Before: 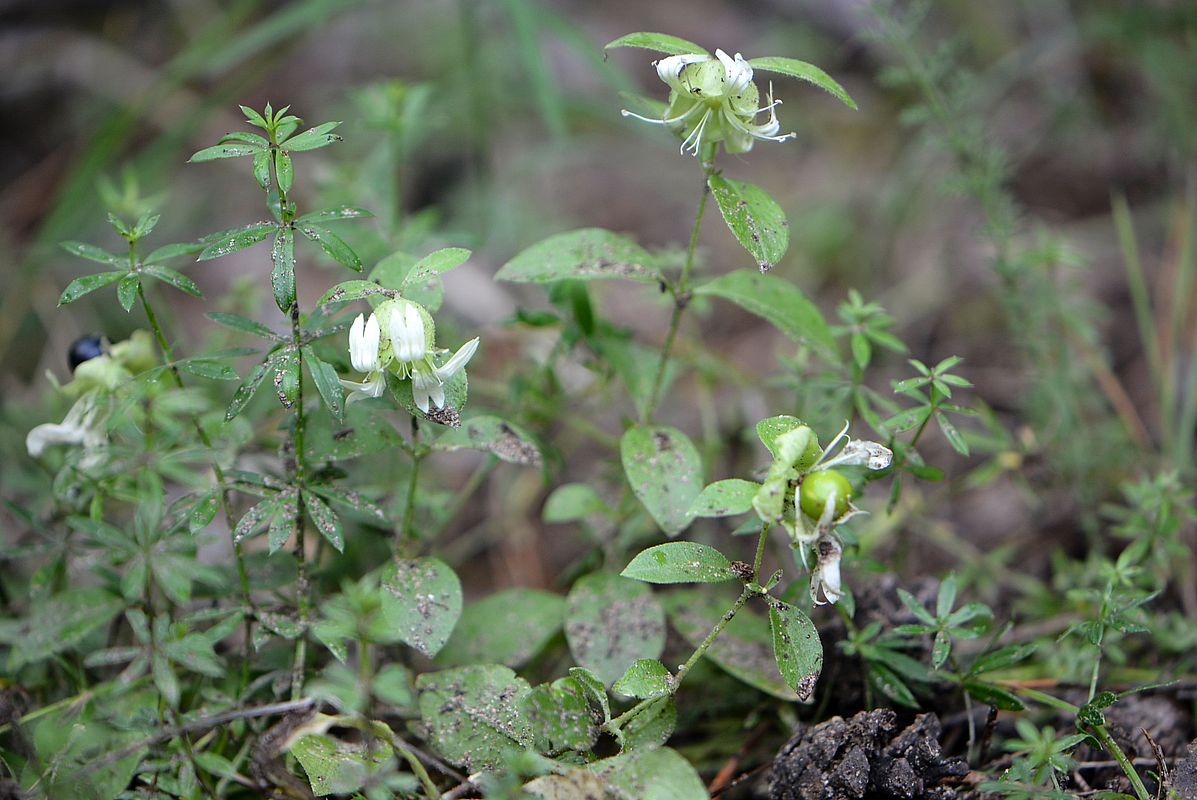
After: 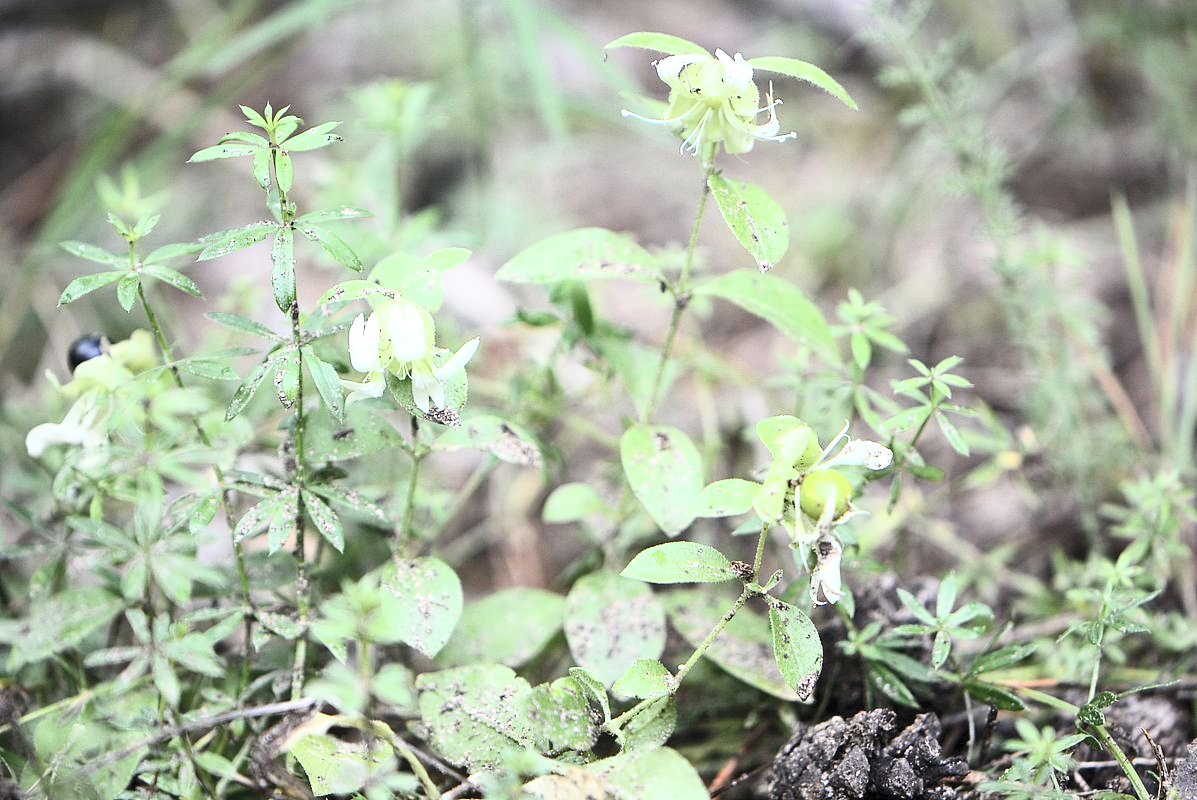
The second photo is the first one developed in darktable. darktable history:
contrast brightness saturation: contrast 0.421, brightness 0.55, saturation -0.201
exposure: exposure 0.497 EV, compensate highlight preservation false
